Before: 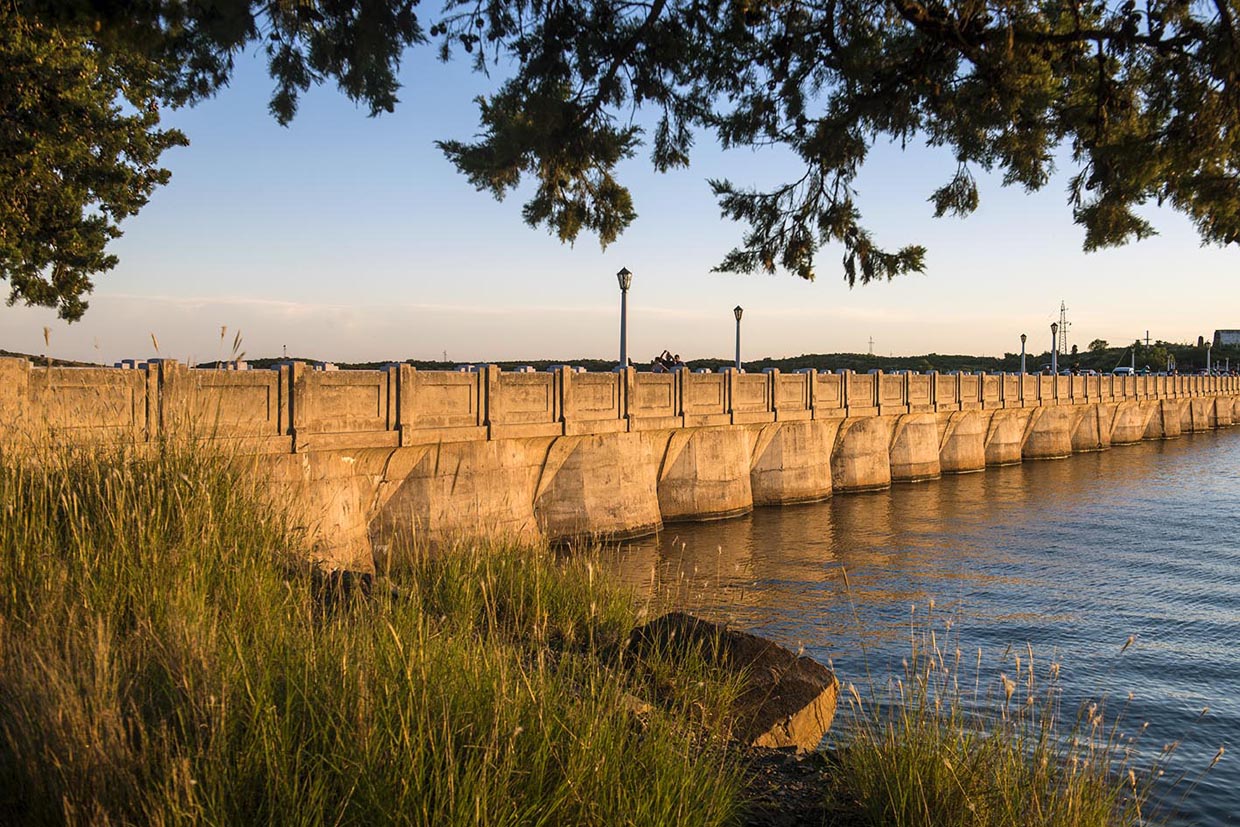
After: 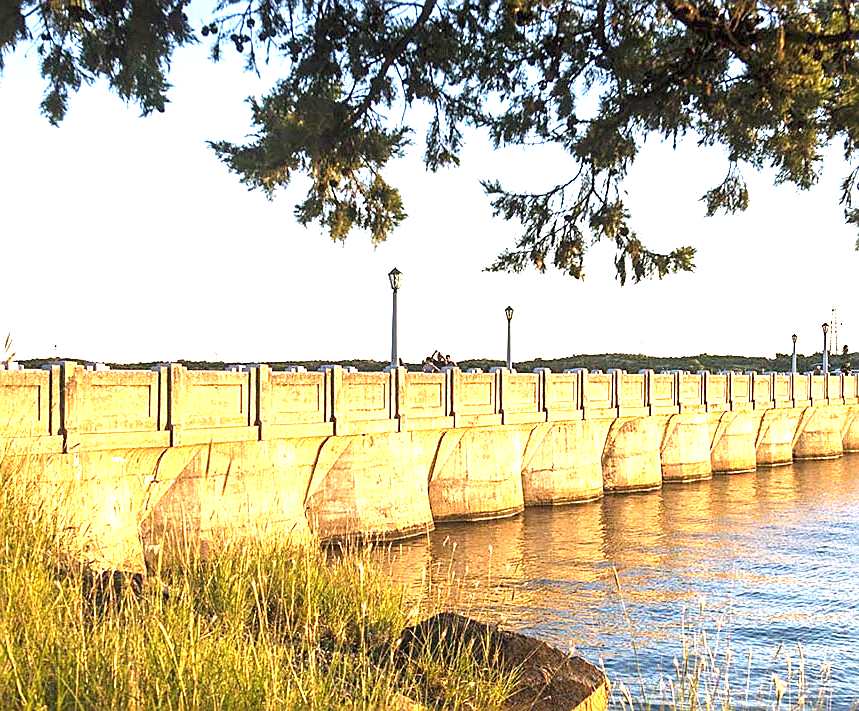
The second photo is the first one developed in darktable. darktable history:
crop: left 18.479%, right 12.2%, bottom 13.971%
sharpen: on, module defaults
exposure: black level correction 0, exposure 2 EV, compensate highlight preservation false
tone equalizer: on, module defaults
